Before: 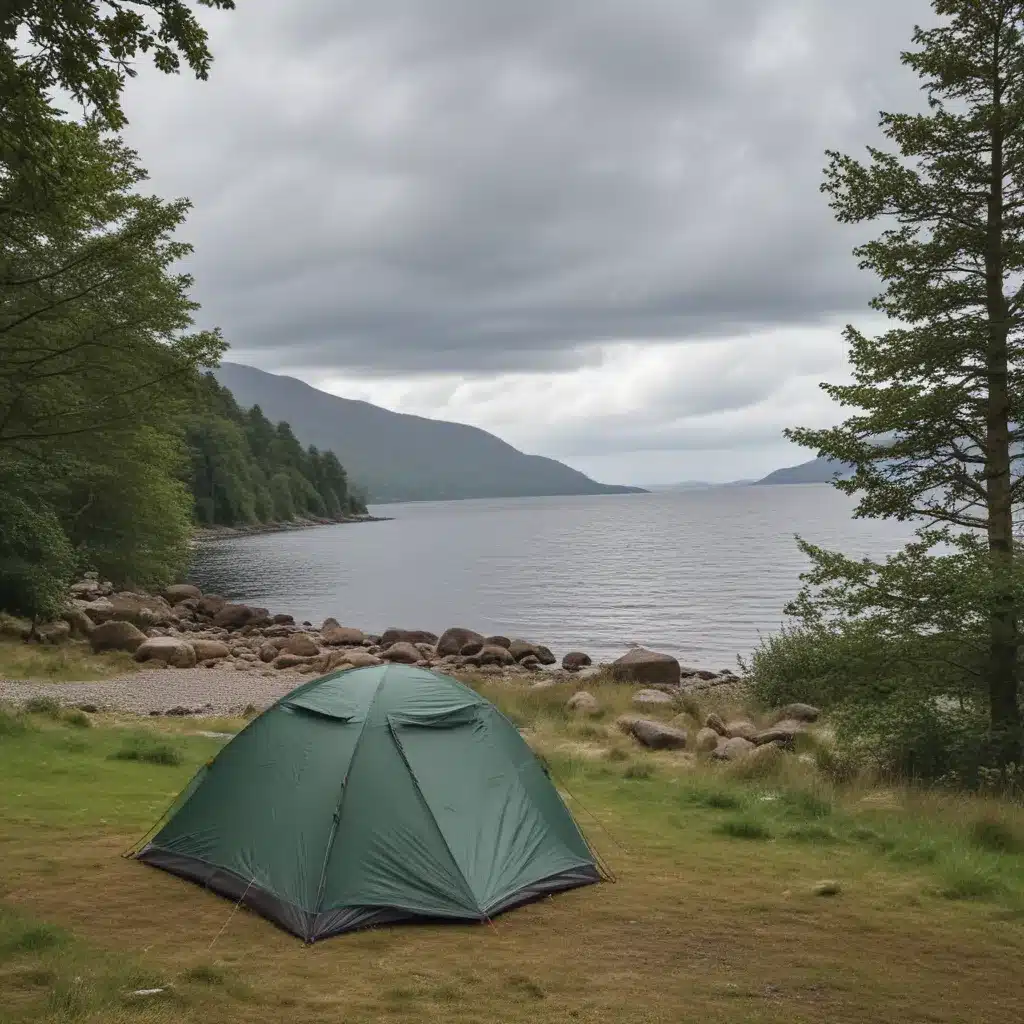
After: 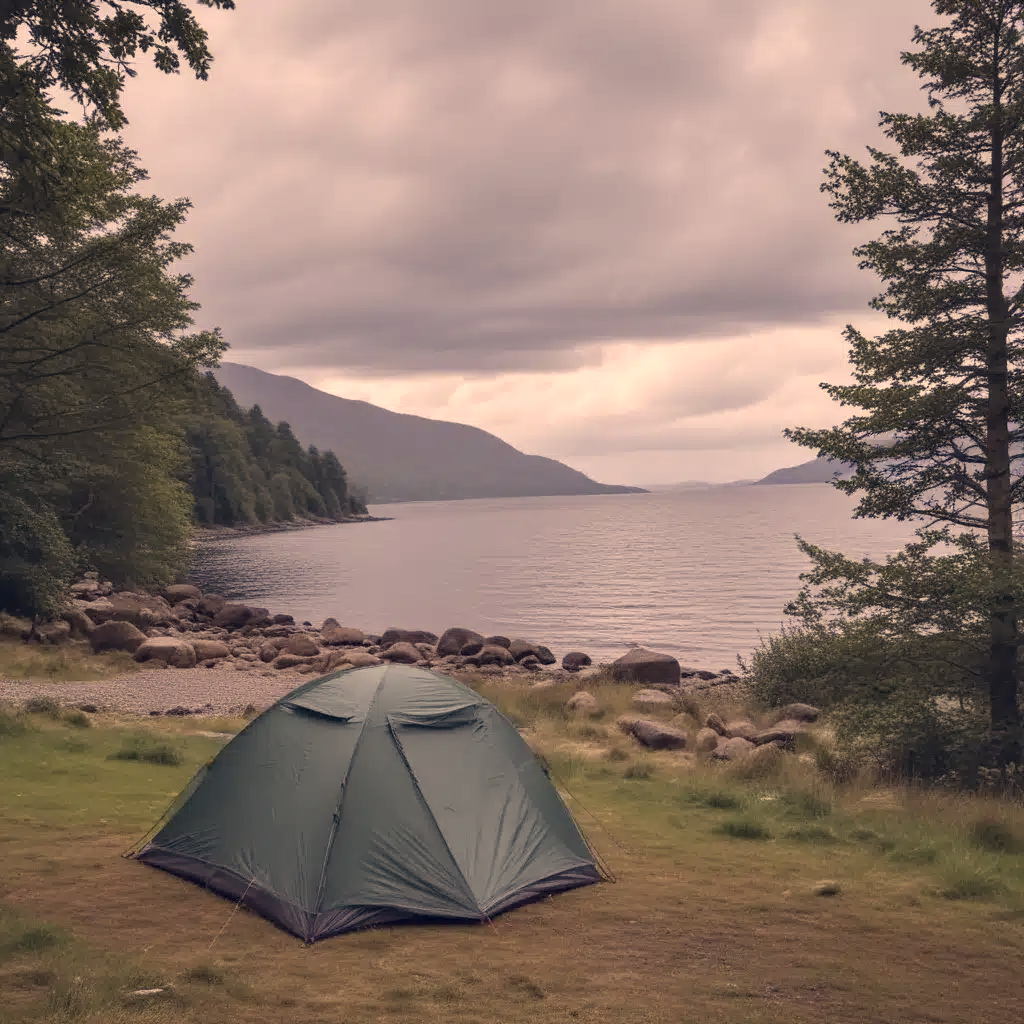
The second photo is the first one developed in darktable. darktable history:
color correction: highlights a* 20.29, highlights b* 27.77, shadows a* 3.32, shadows b* -17.54, saturation 0.734
